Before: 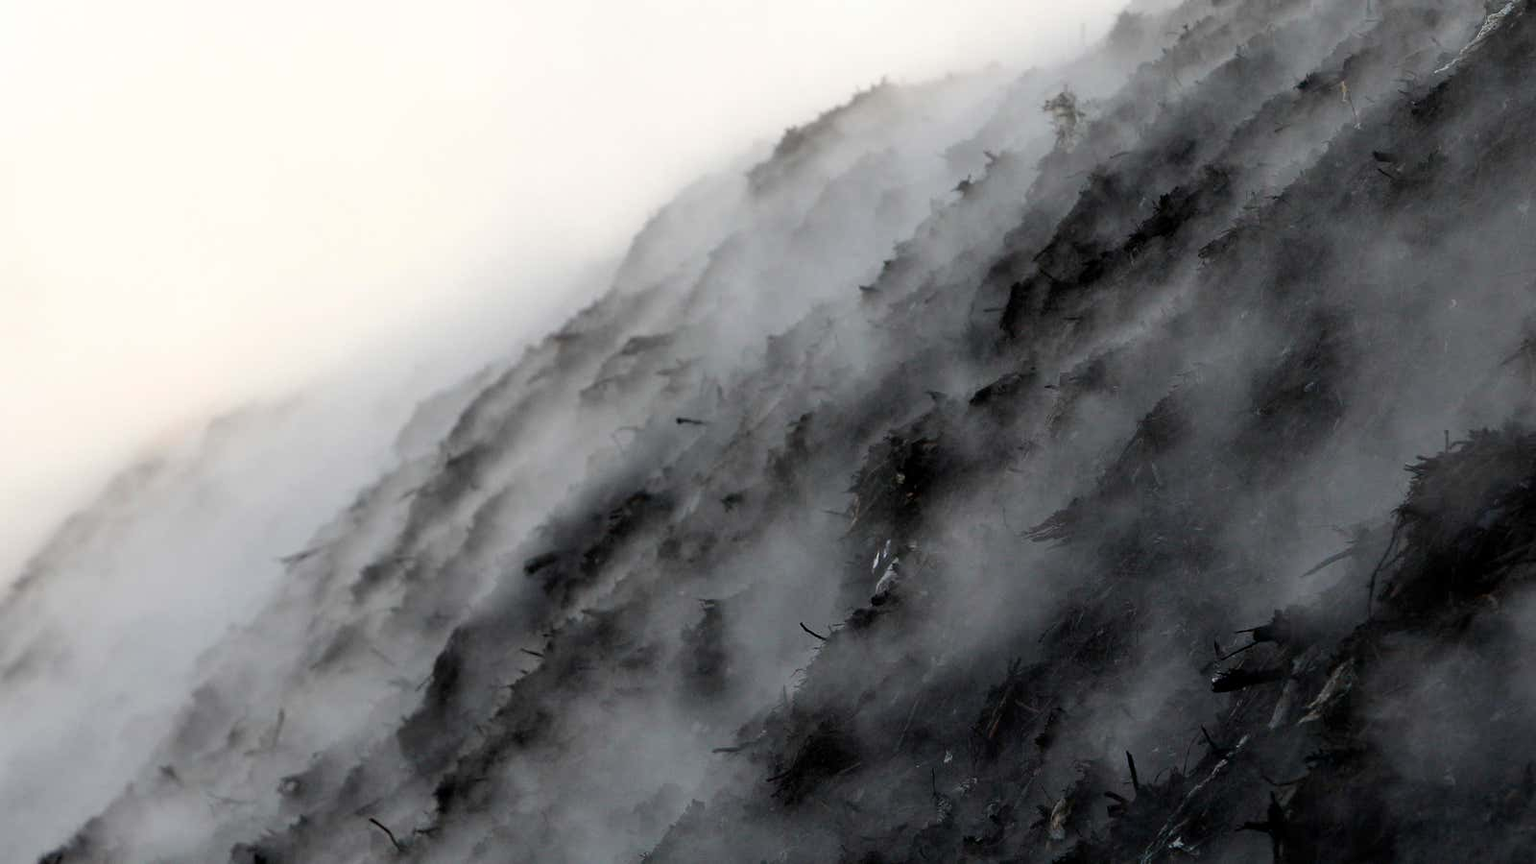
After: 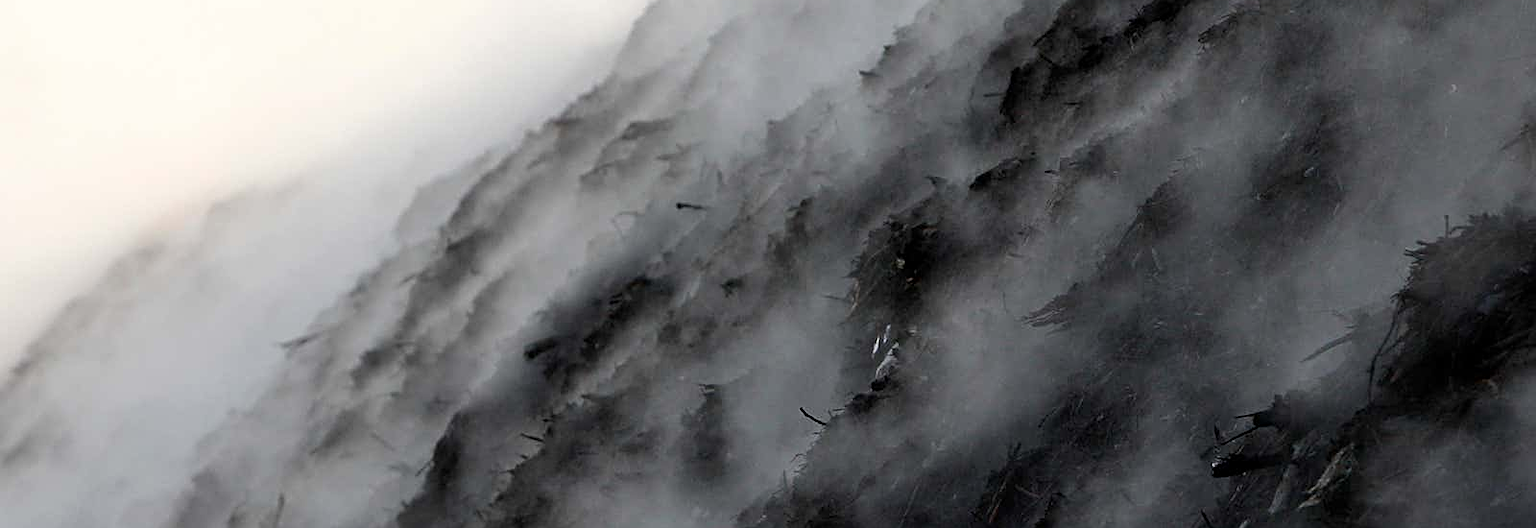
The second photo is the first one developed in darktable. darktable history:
sharpen: on, module defaults
crop and rotate: top 24.951%, bottom 13.925%
